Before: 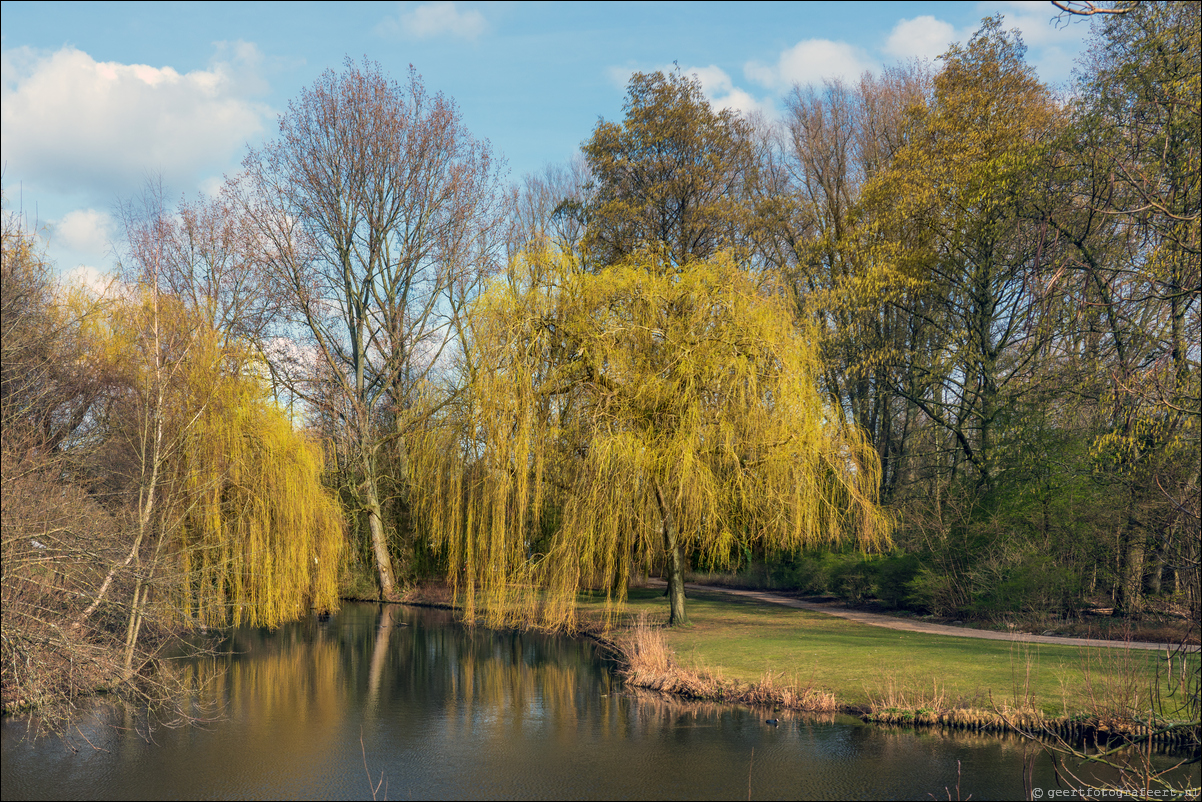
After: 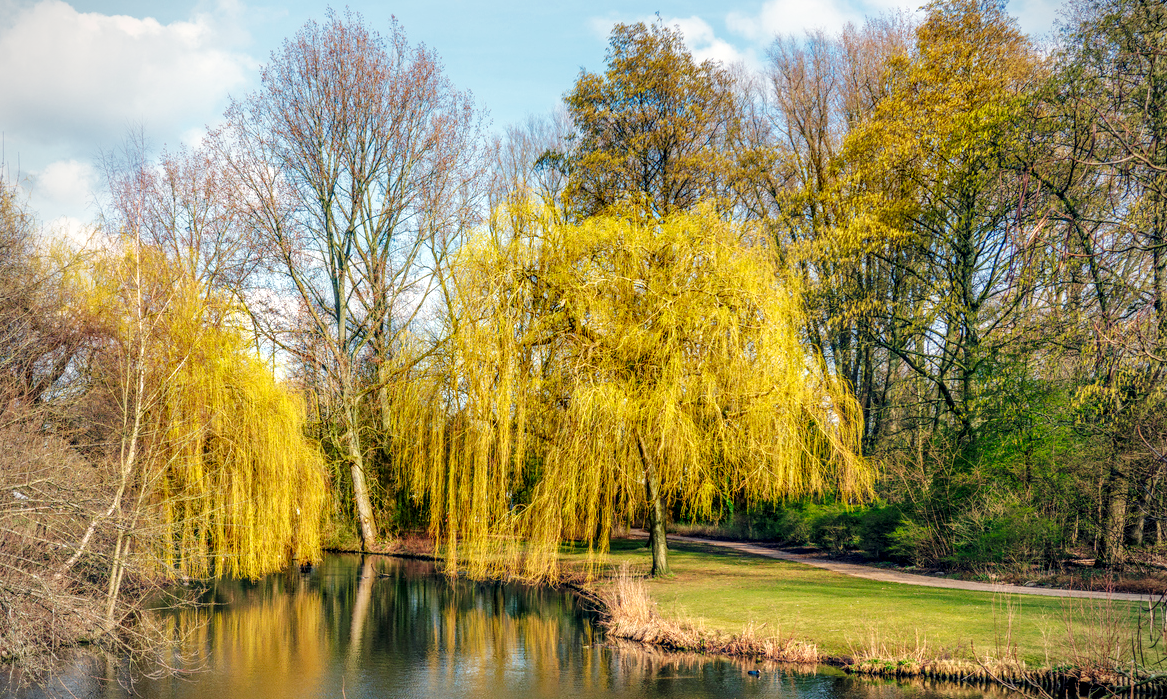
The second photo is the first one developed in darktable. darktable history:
local contrast: detail 142%
crop: left 1.507%, top 6.147%, right 1.379%, bottom 6.637%
tone curve: curves: ch0 [(0, 0) (0.004, 0.008) (0.077, 0.156) (0.169, 0.29) (0.774, 0.774) (1, 1)], color space Lab, linked channels, preserve colors none
base curve: curves: ch0 [(0, 0) (0.036, 0.025) (0.121, 0.166) (0.206, 0.329) (0.605, 0.79) (1, 1)], preserve colors none
vignetting: fall-off radius 63.6%
